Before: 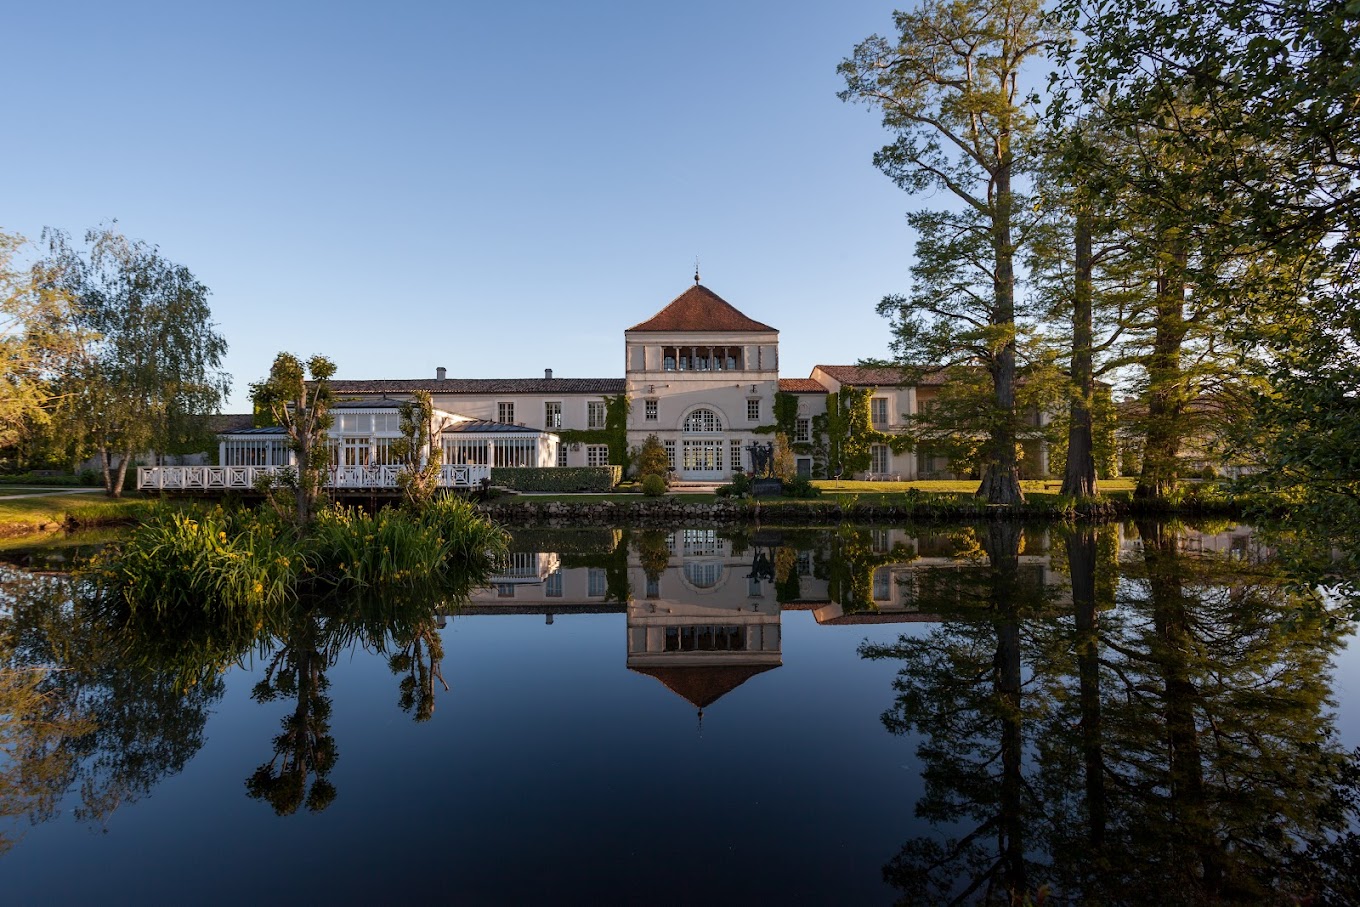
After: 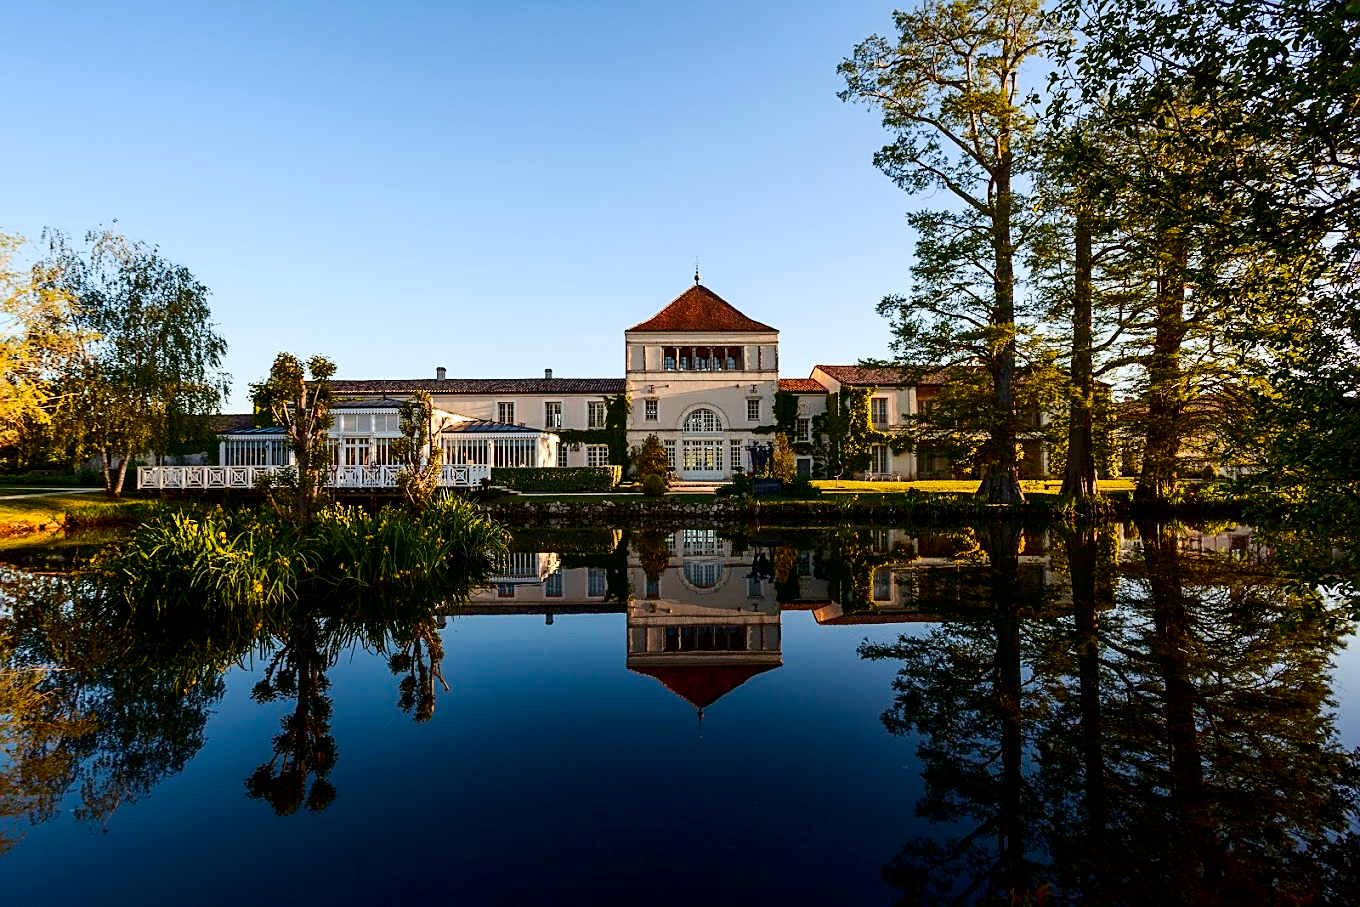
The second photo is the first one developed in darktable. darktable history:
sharpen: on, module defaults
contrast brightness saturation: contrast 0.22, brightness -0.19, saturation 0.24
rgb curve: curves: ch2 [(0, 0) (0.567, 0.512) (1, 1)], mode RGB, independent channels
shadows and highlights: radius 93.07, shadows -14.46, white point adjustment 0.23, highlights 31.48, compress 48.23%, highlights color adjustment 52.79%, soften with gaussian
tone curve: curves: ch0 [(0, 0) (0.26, 0.424) (0.417, 0.585) (1, 1)]
